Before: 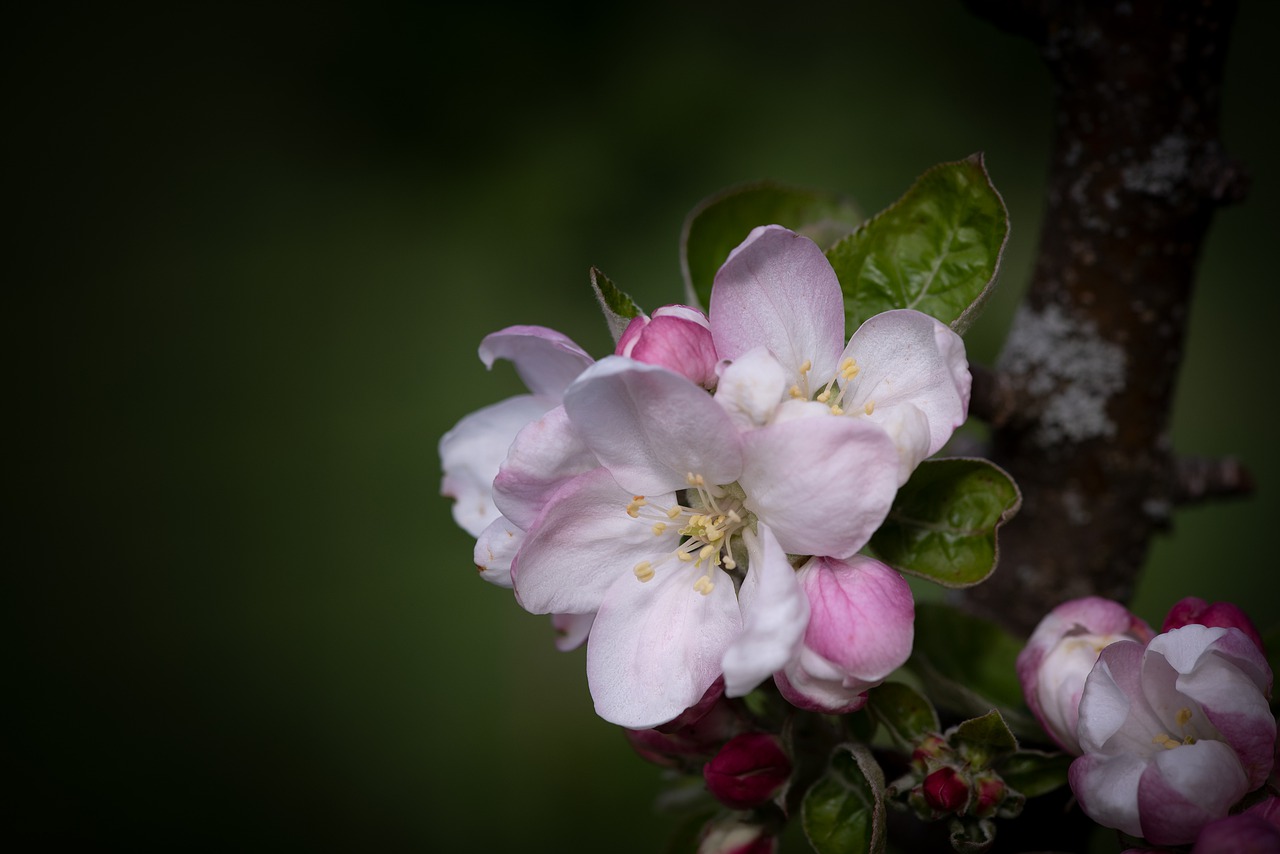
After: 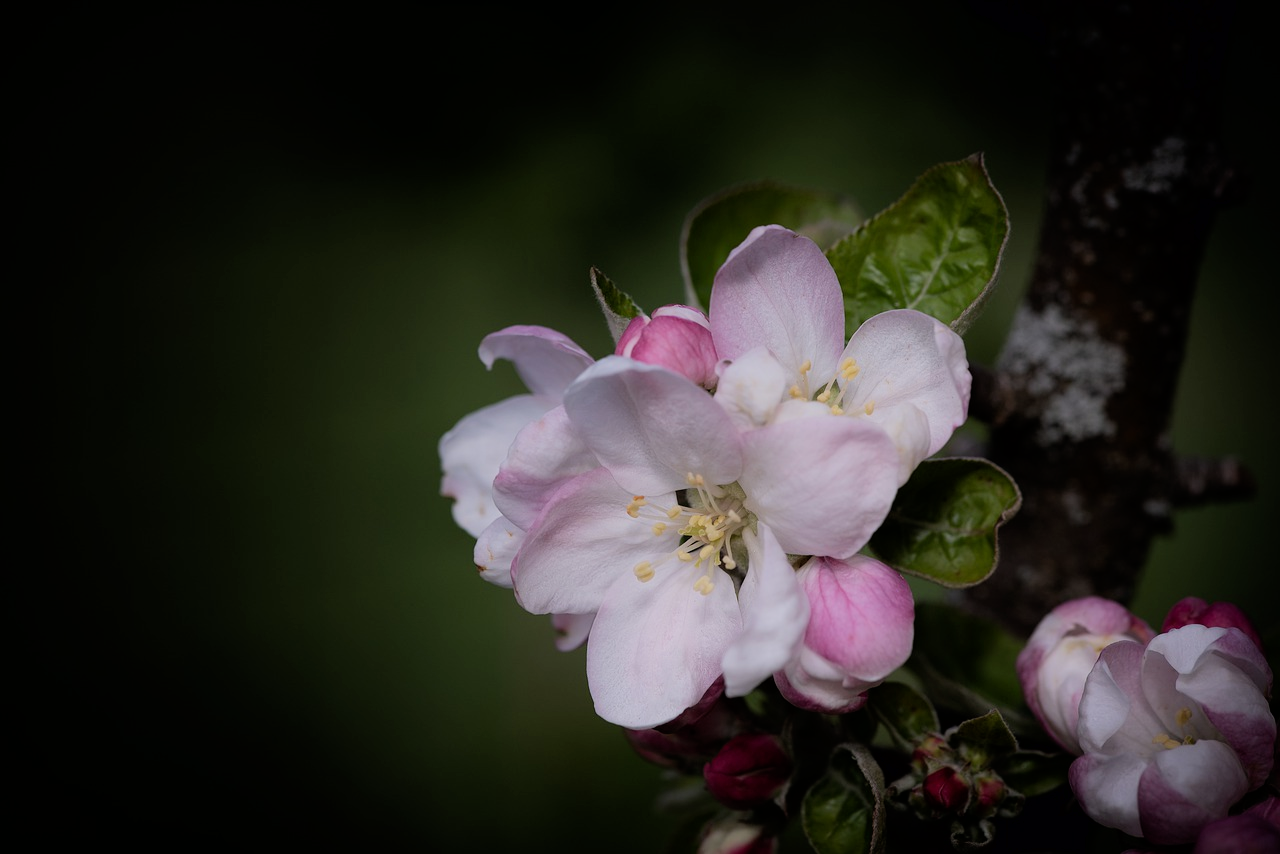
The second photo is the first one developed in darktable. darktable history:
filmic rgb: black relative exposure -7.98 EV, white relative exposure 3.89 EV, threshold 5.95 EV, hardness 4.27, color science v6 (2022), enable highlight reconstruction true
